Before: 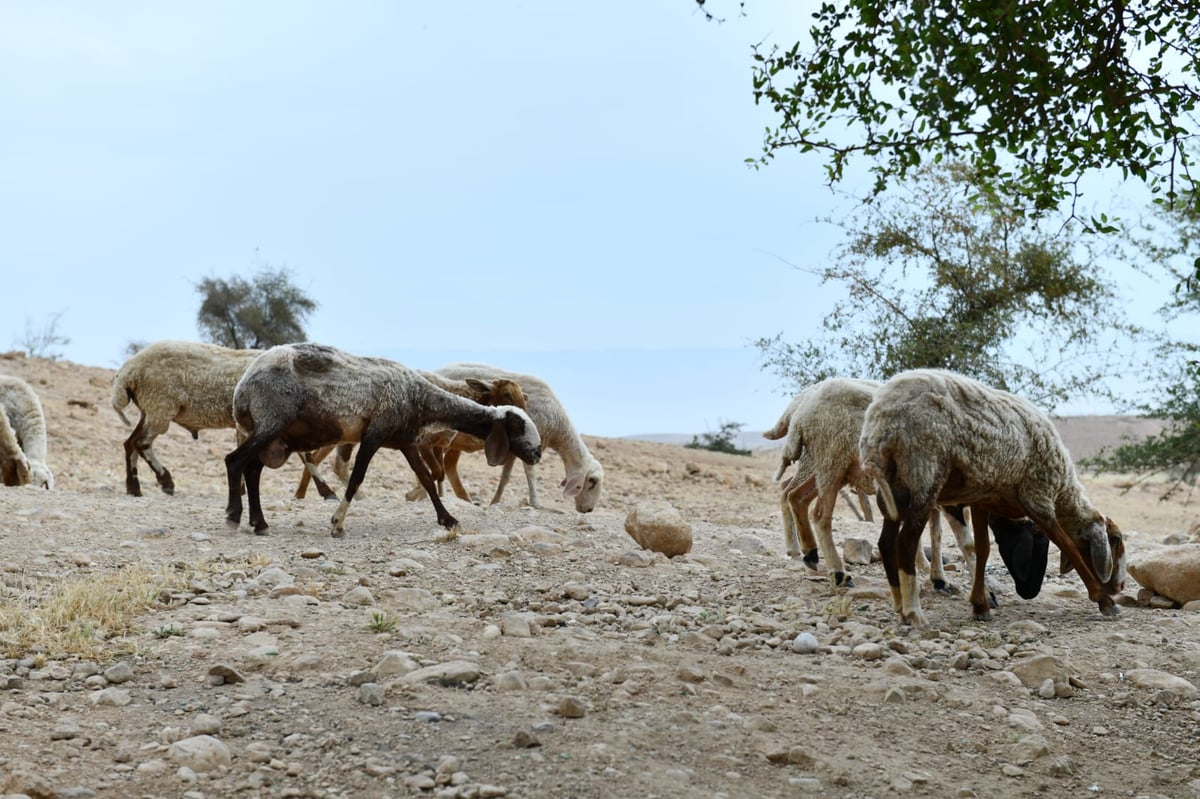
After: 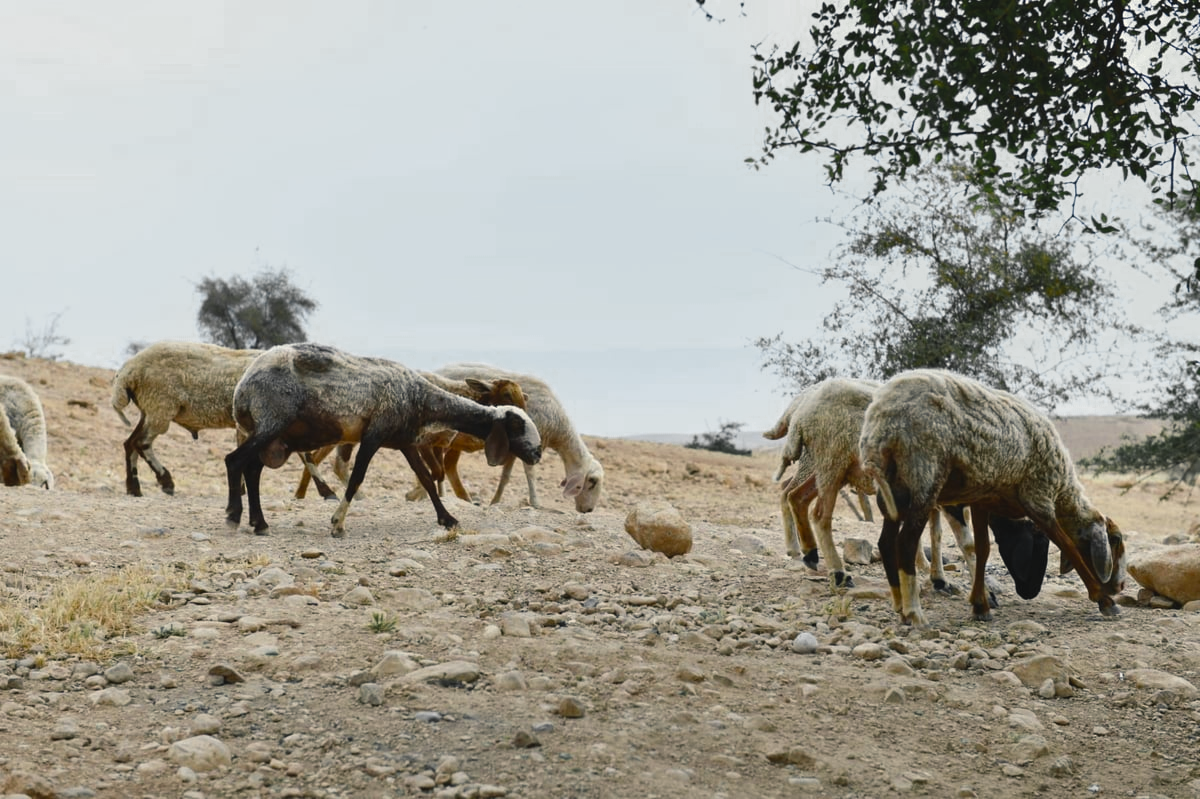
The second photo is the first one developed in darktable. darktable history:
color zones: curves: ch0 [(0.035, 0.242) (0.25, 0.5) (0.384, 0.214) (0.488, 0.255) (0.75, 0.5)]; ch1 [(0.063, 0.379) (0.25, 0.5) (0.354, 0.201) (0.489, 0.085) (0.729, 0.271)]; ch2 [(0.25, 0.5) (0.38, 0.517) (0.442, 0.51) (0.735, 0.456)]
color balance rgb: shadows lift › chroma 2%, shadows lift › hue 219.6°, power › hue 313.2°, highlights gain › chroma 3%, highlights gain › hue 75.6°, global offset › luminance 0.5%, perceptual saturation grading › global saturation 15.33%, perceptual saturation grading › highlights -19.33%, perceptual saturation grading › shadows 20%, global vibrance 20%
